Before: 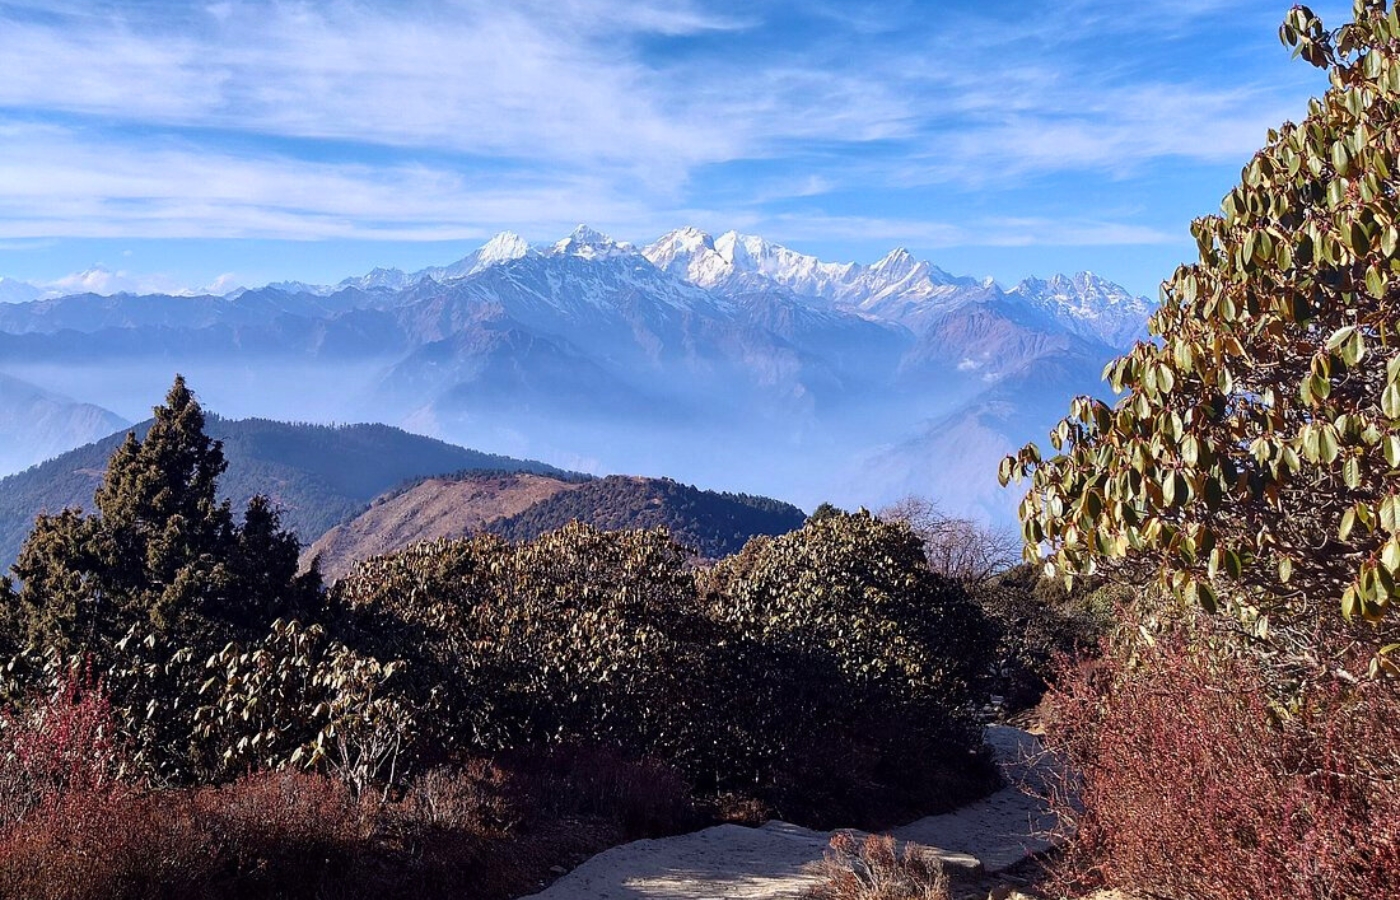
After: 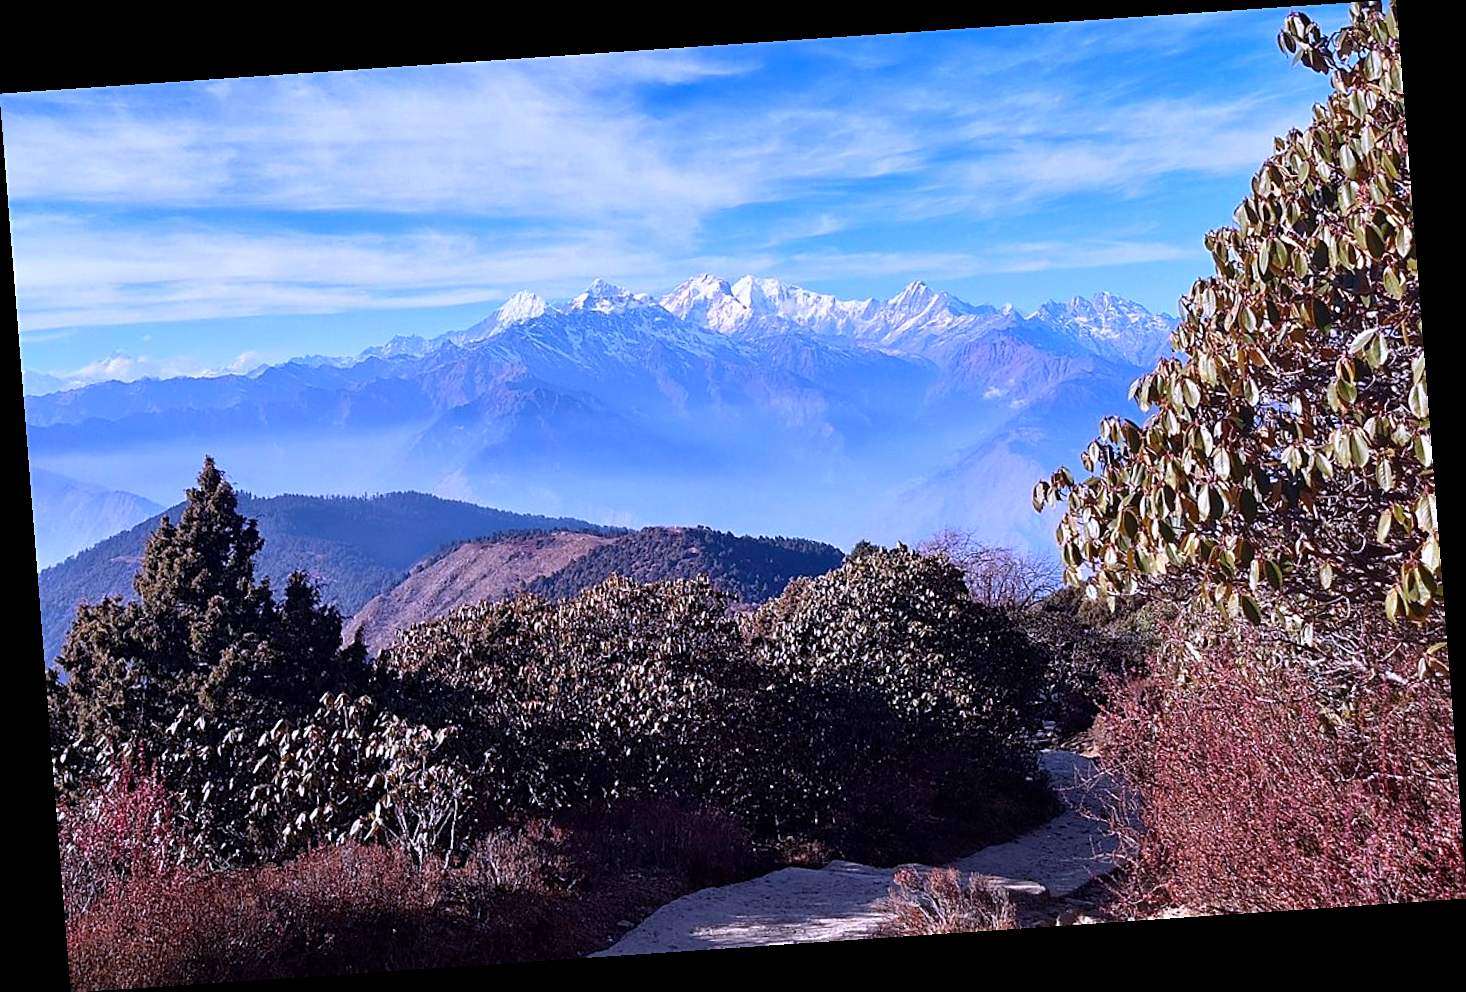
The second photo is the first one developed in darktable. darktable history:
color correction: highlights a* -0.772, highlights b* -8.92
rotate and perspective: rotation -4.2°, shear 0.006, automatic cropping off
white balance: red 1.042, blue 1.17
sharpen: on, module defaults
